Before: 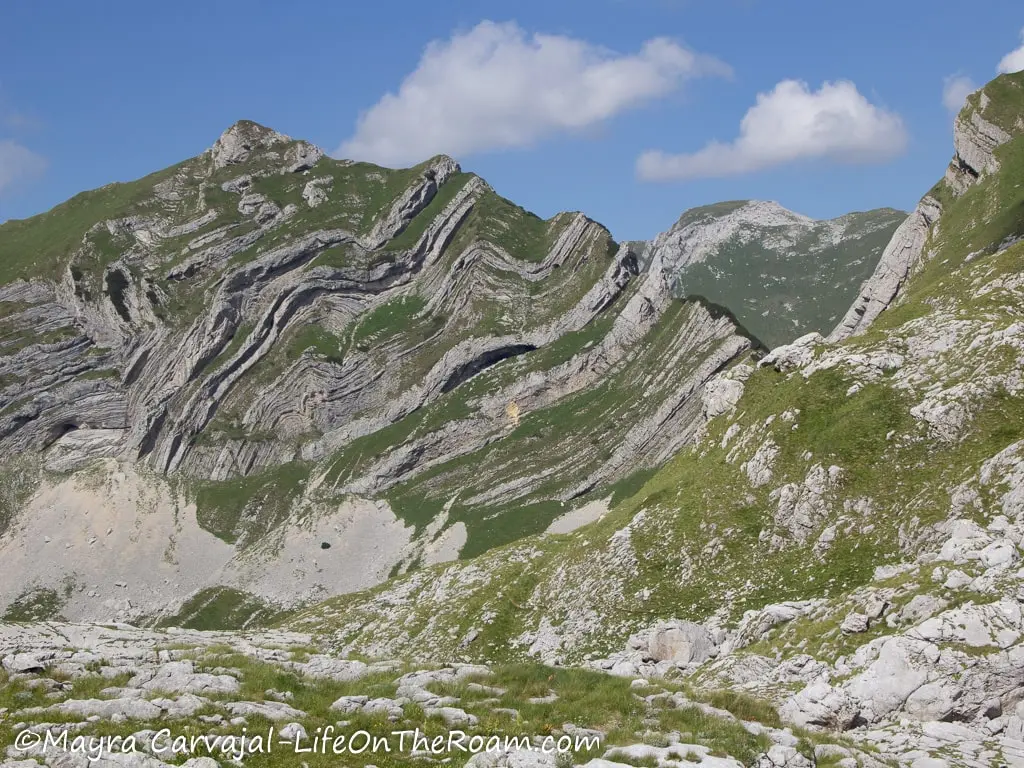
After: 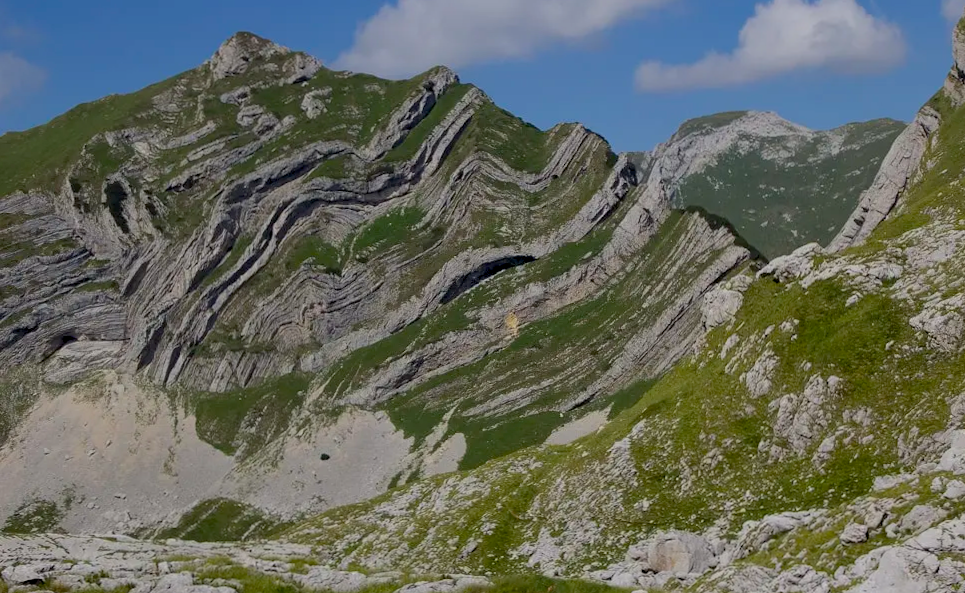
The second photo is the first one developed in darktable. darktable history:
color balance rgb: global offset › luminance -0.475%, perceptual saturation grading › global saturation 19.51%, global vibrance 22.317%
crop and rotate: angle 0.105°, top 11.596%, right 5.51%, bottom 10.907%
exposure: black level correction 0.009, exposure -0.627 EV, compensate highlight preservation false
